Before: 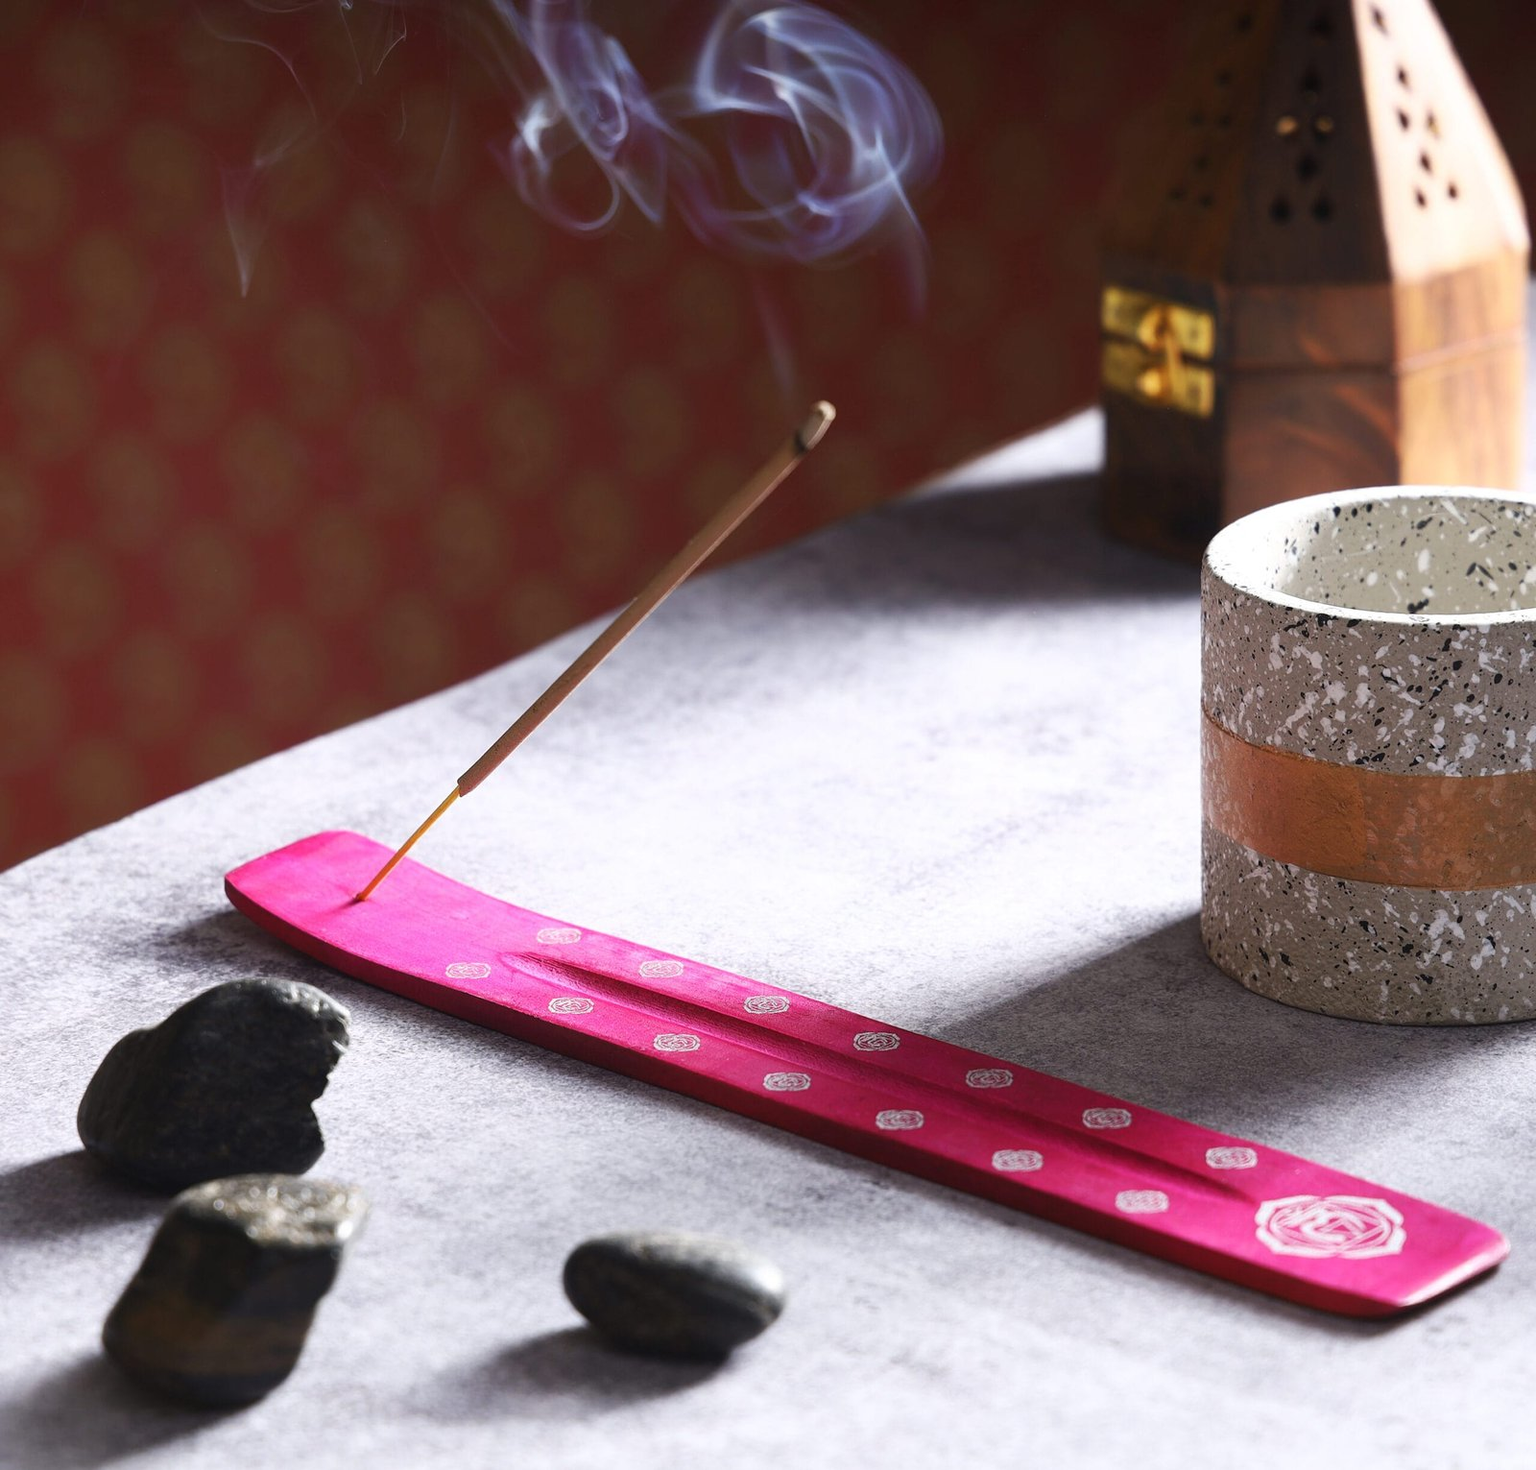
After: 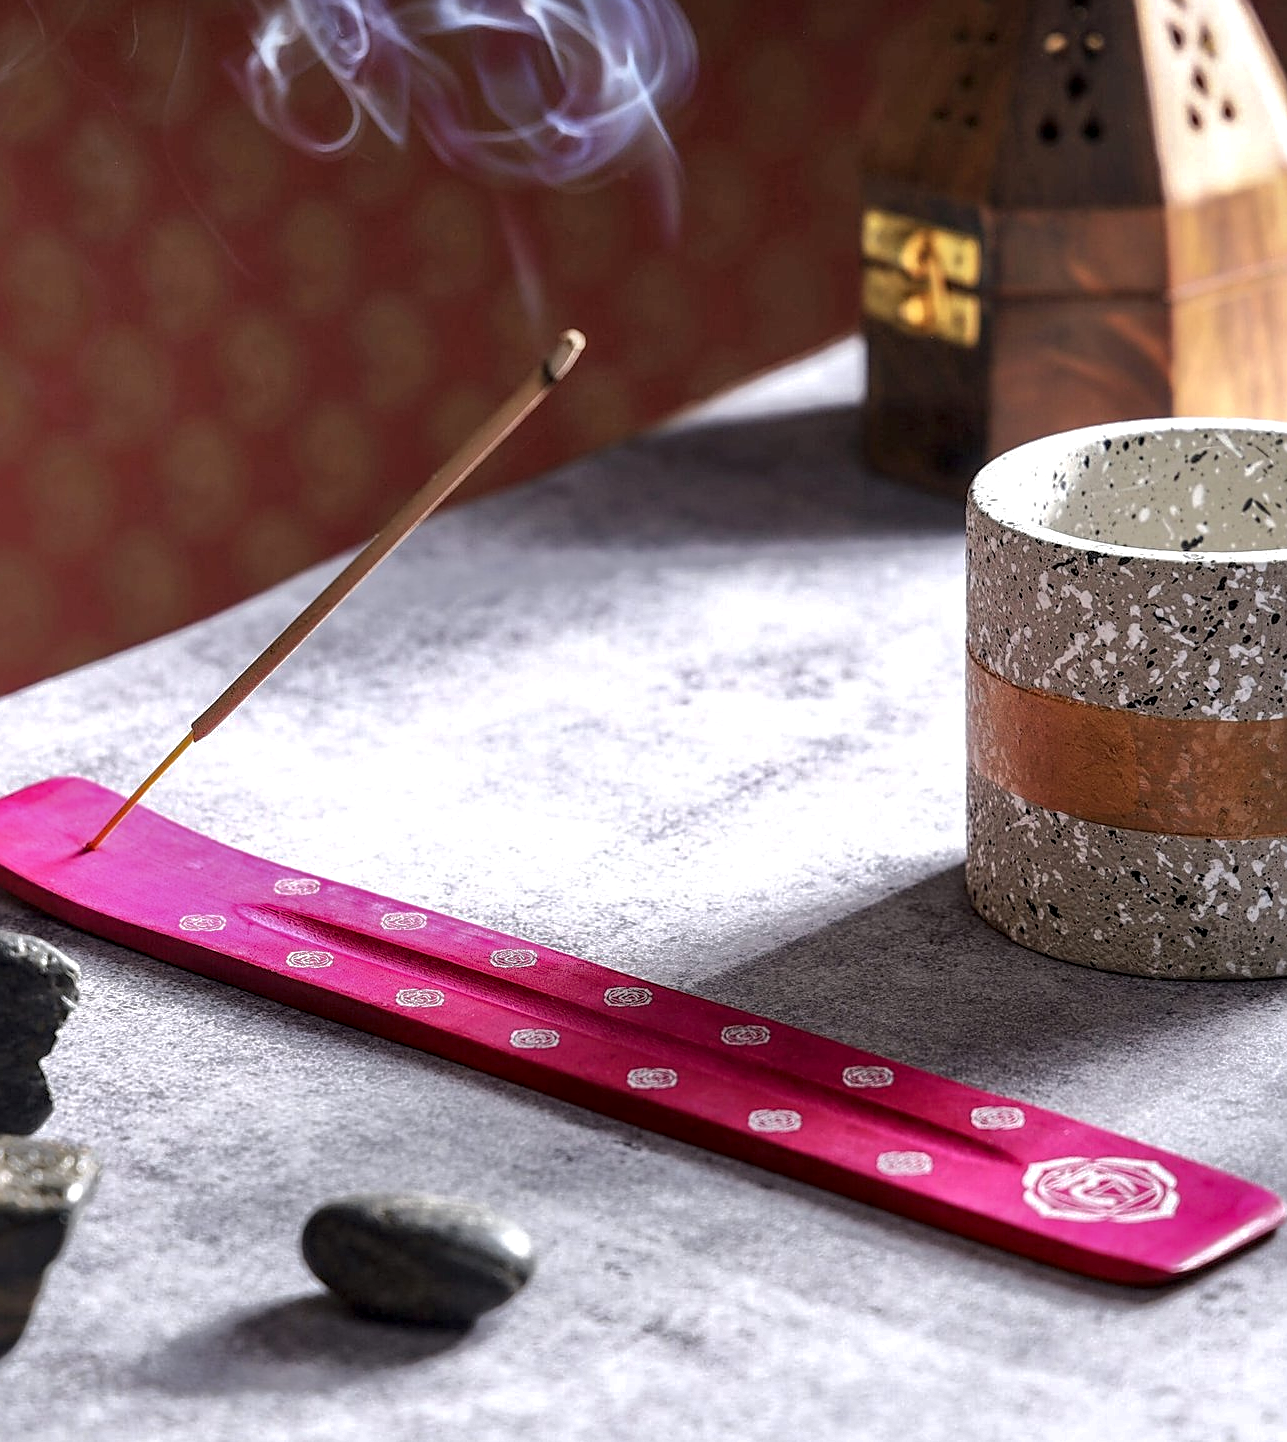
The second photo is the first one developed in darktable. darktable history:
shadows and highlights: shadows 39.28, highlights -59.99
crop and rotate: left 17.863%, top 5.749%, right 1.684%
sharpen: on, module defaults
local contrast: highlights 60%, shadows 61%, detail 160%
